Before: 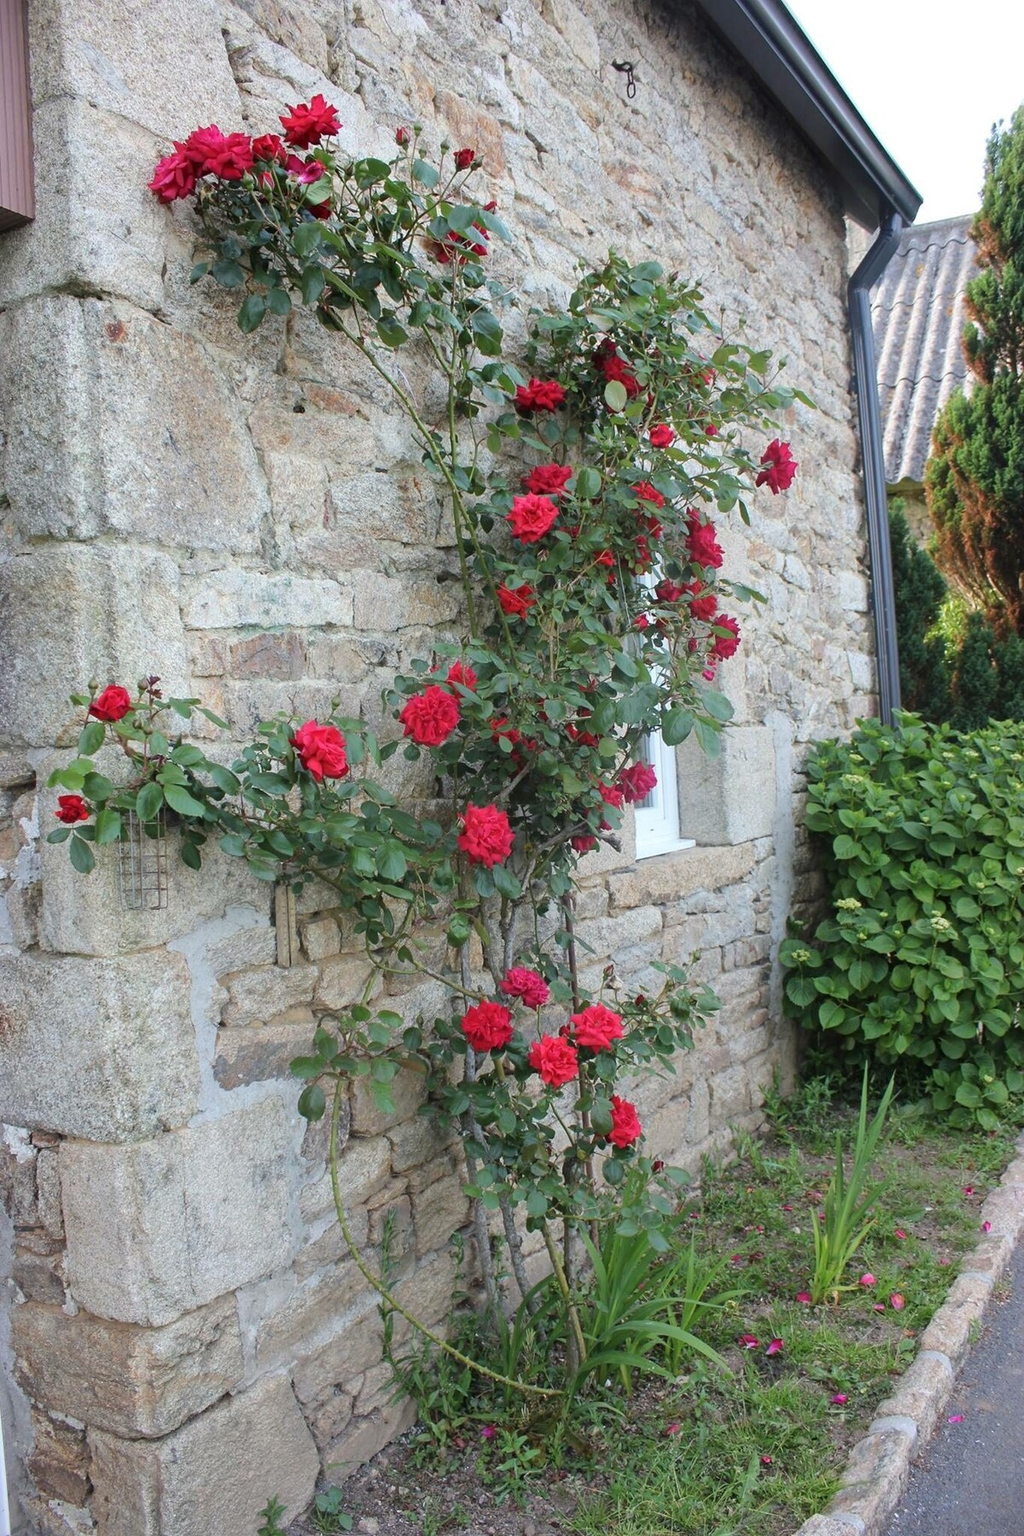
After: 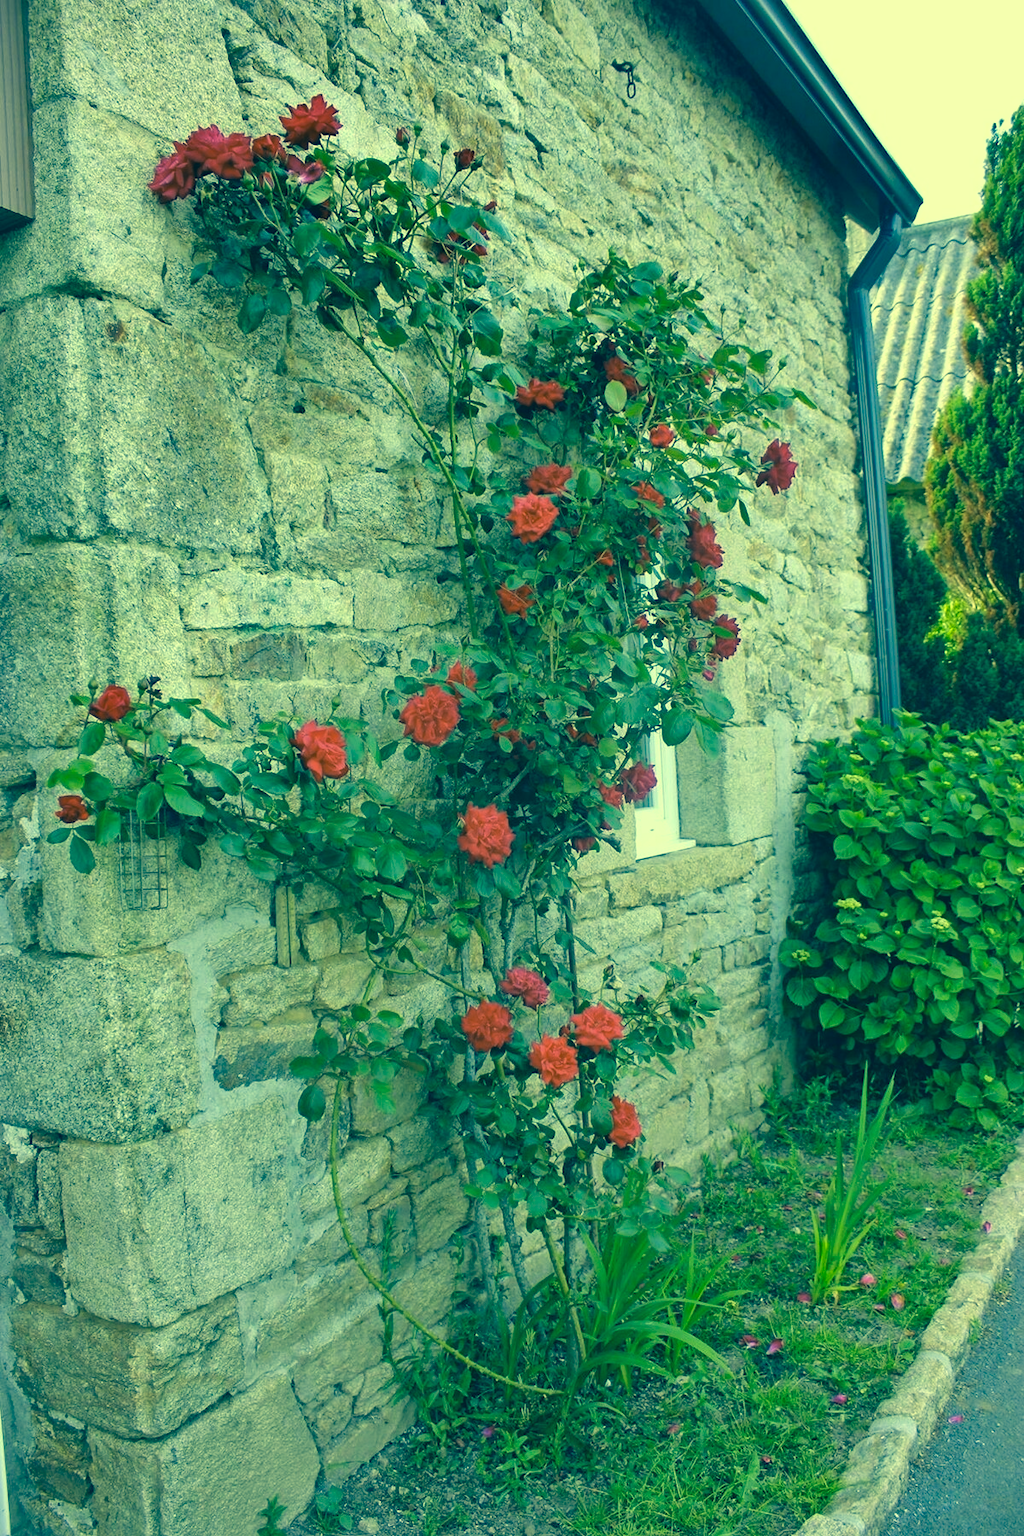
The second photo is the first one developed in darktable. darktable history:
exposure: exposure 0.167 EV, compensate highlight preservation false
shadows and highlights: radius 105.68, shadows 41.2, highlights -72.47, low approximation 0.01, soften with gaussian
color correction: highlights a* -16.32, highlights b* 39.75, shadows a* -39.48, shadows b* -26.49
